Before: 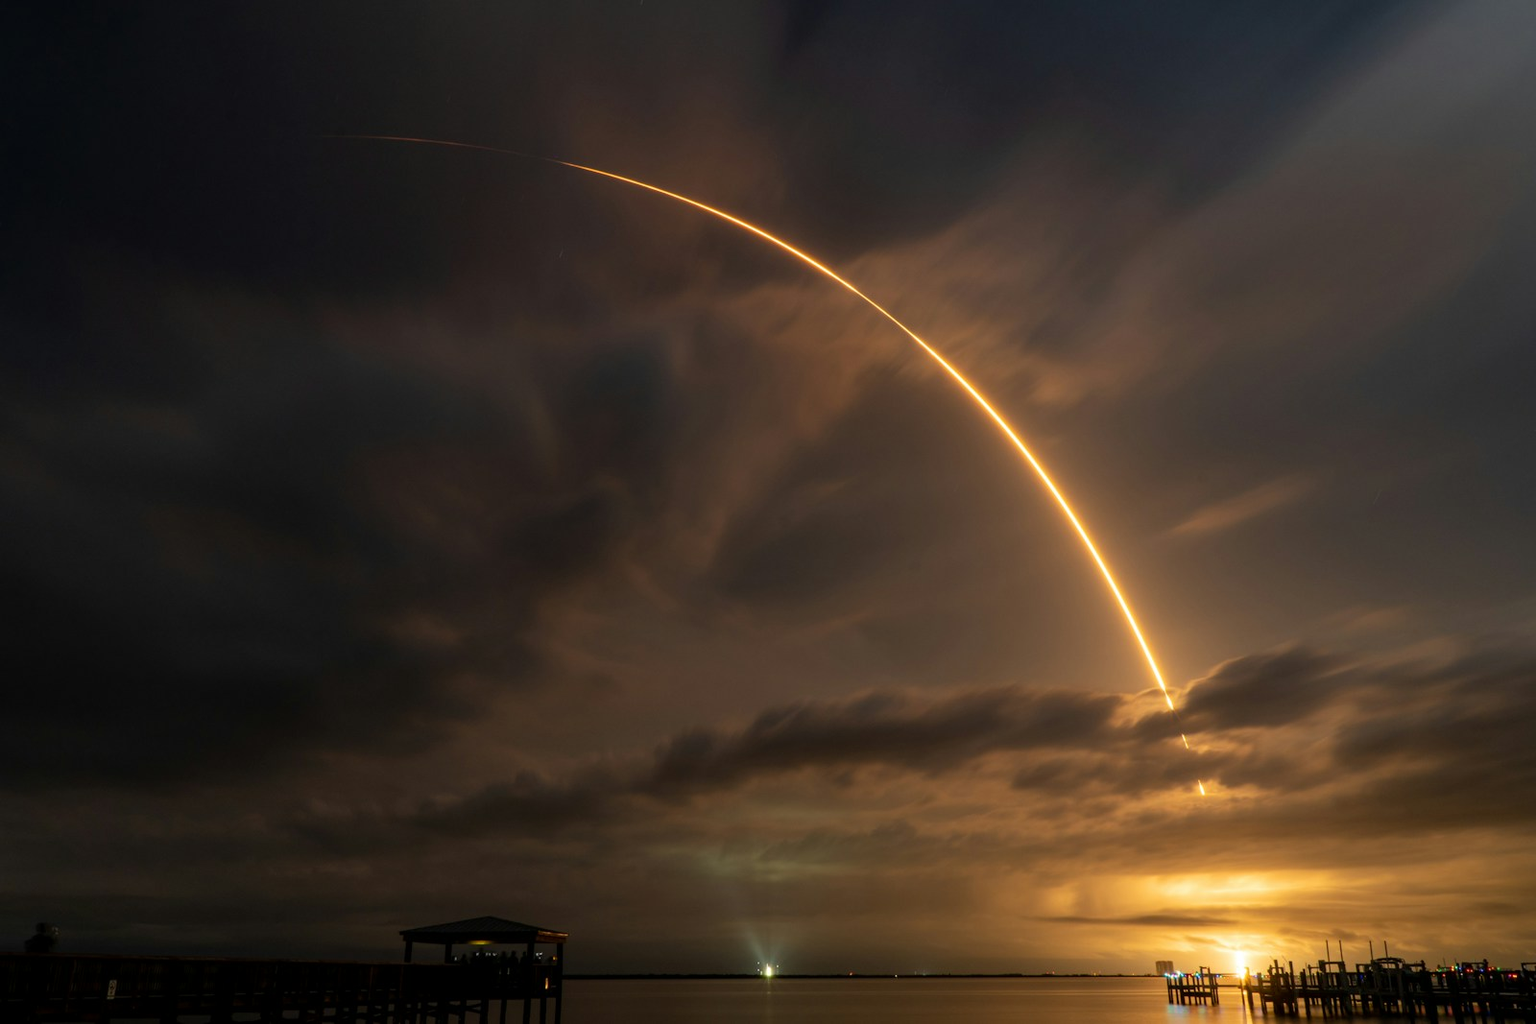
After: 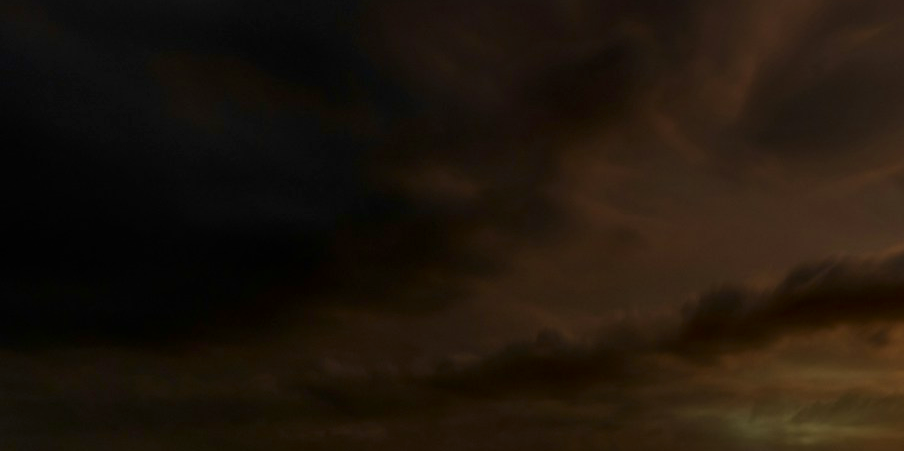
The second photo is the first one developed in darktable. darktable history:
contrast brightness saturation: contrast 0.068, brightness -0.142, saturation 0.115
crop: top 44.492%, right 43.439%, bottom 13.194%
local contrast: detail 130%
